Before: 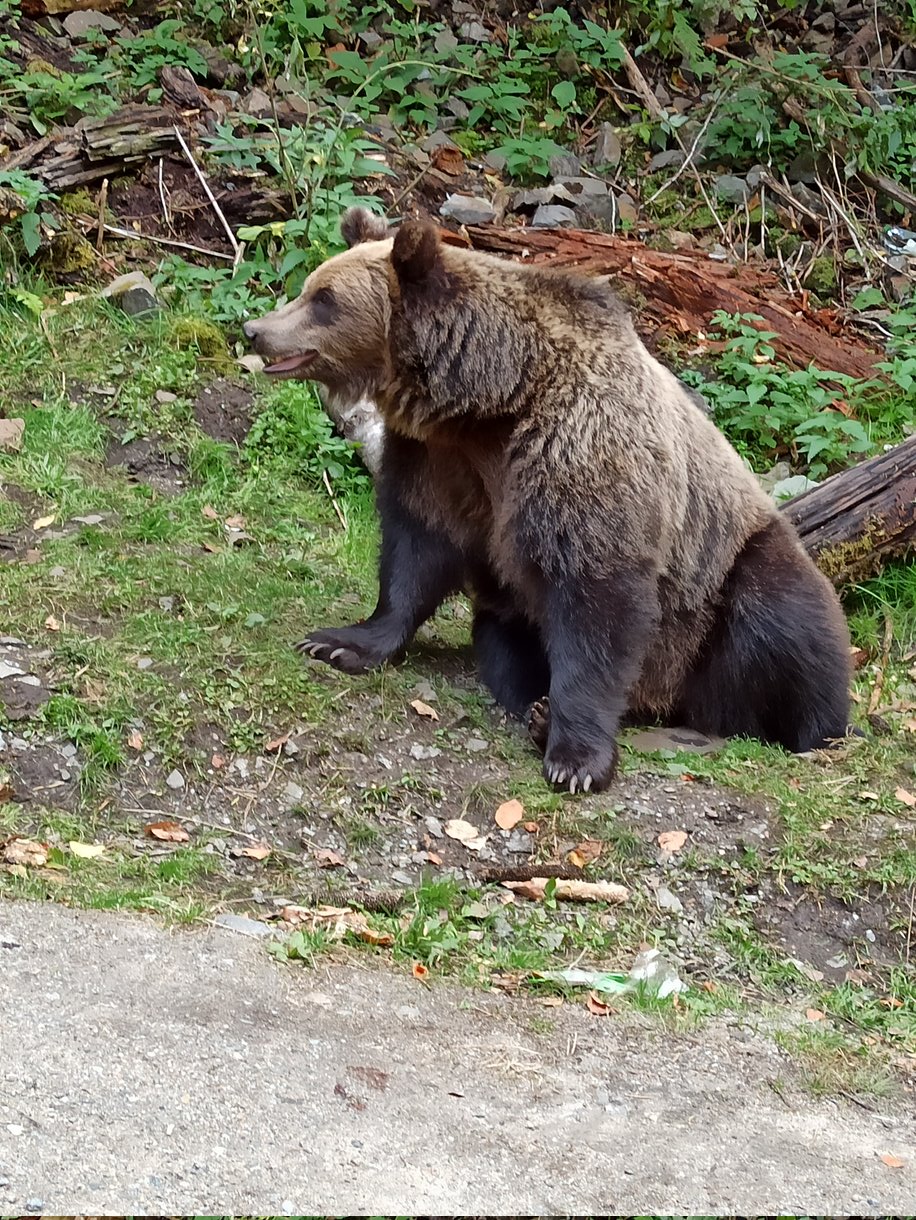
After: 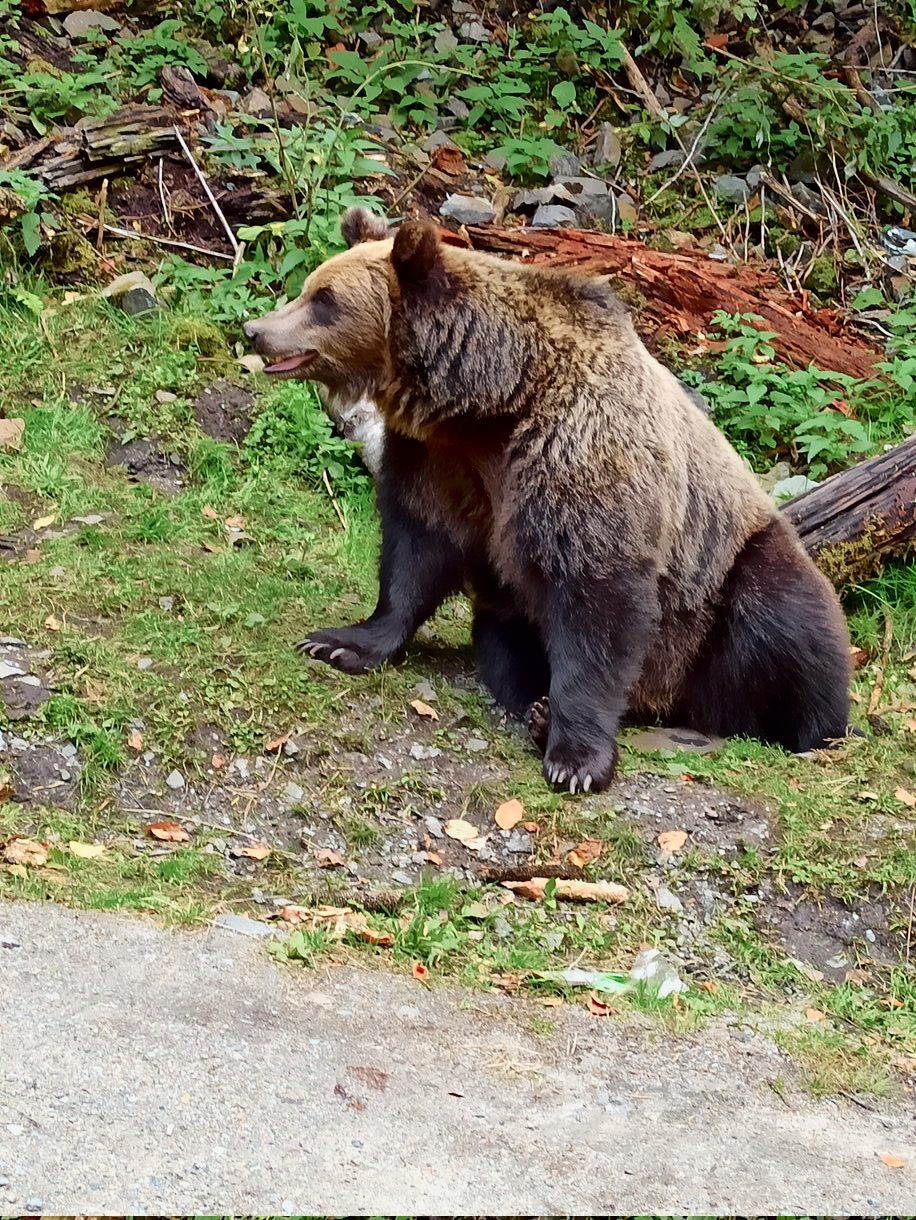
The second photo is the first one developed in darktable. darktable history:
tone curve: curves: ch0 [(0, 0) (0.058, 0.027) (0.214, 0.183) (0.304, 0.288) (0.51, 0.549) (0.658, 0.7) (0.741, 0.775) (0.844, 0.866) (0.986, 0.957)]; ch1 [(0, 0) (0.172, 0.123) (0.312, 0.296) (0.437, 0.429) (0.471, 0.469) (0.502, 0.5) (0.513, 0.515) (0.572, 0.603) (0.617, 0.653) (0.68, 0.724) (0.889, 0.924) (1, 1)]; ch2 [(0, 0) (0.411, 0.424) (0.489, 0.49) (0.502, 0.5) (0.517, 0.519) (0.549, 0.578) (0.604, 0.628) (0.693, 0.686) (1, 1)], color space Lab, independent channels, preserve colors none
